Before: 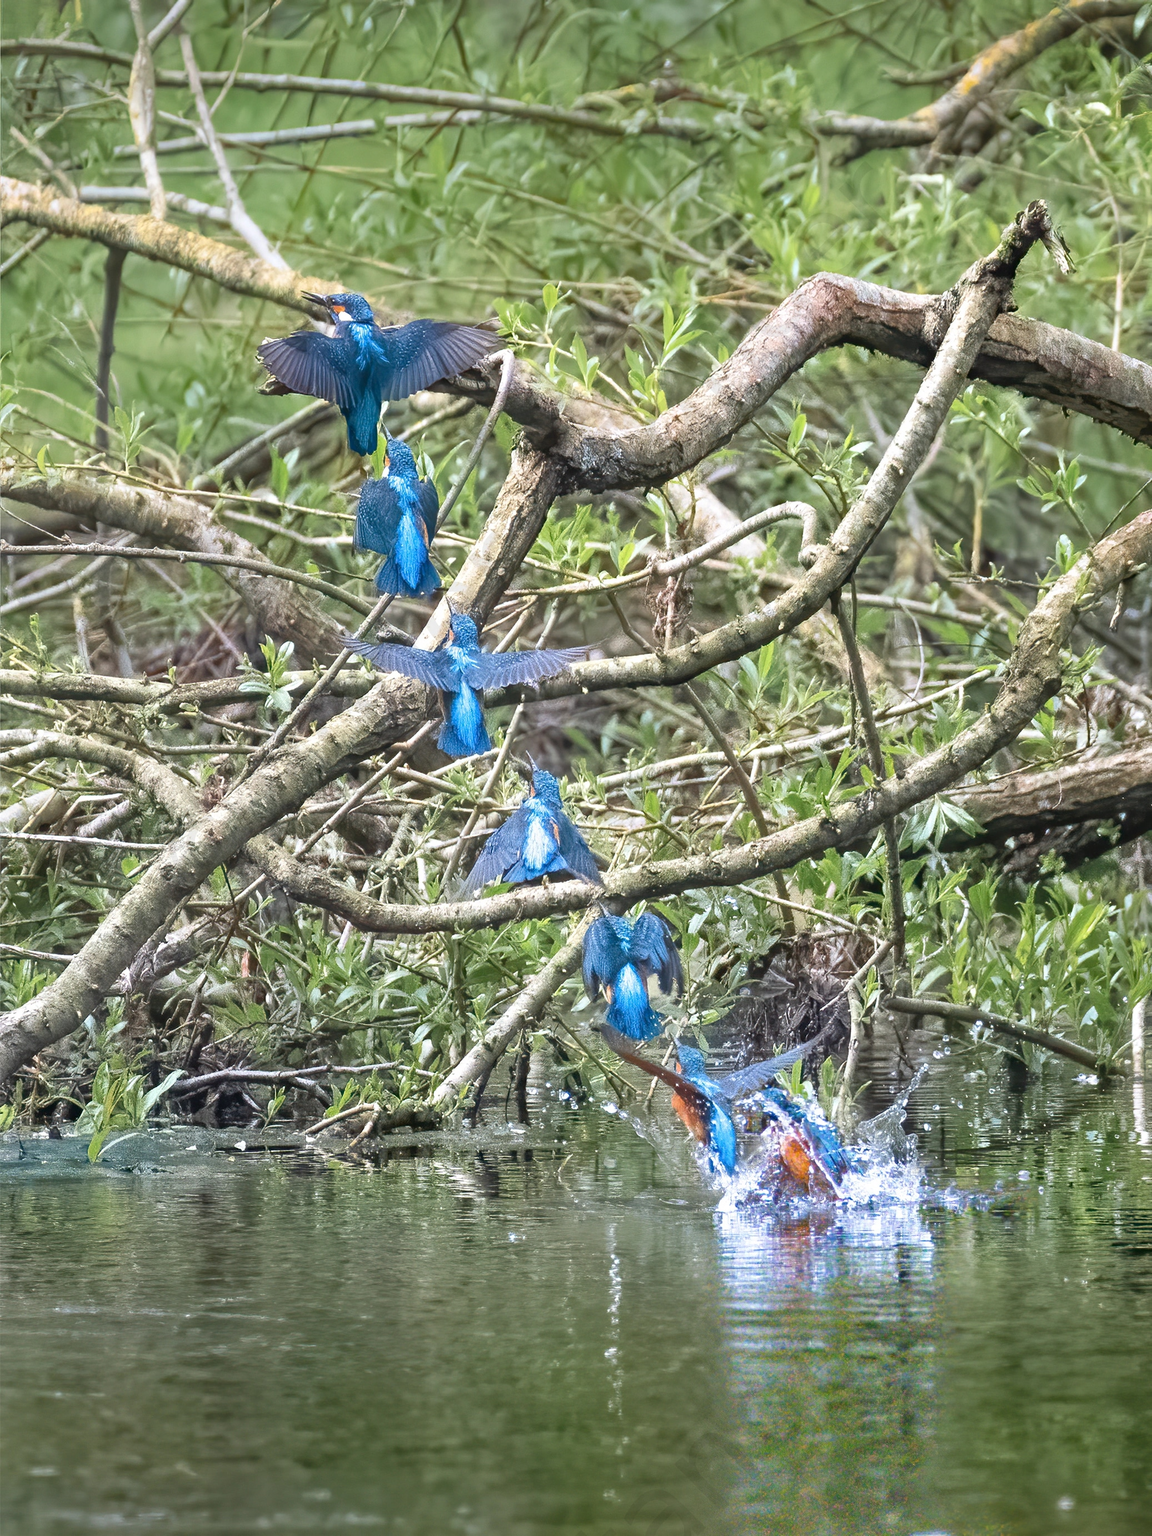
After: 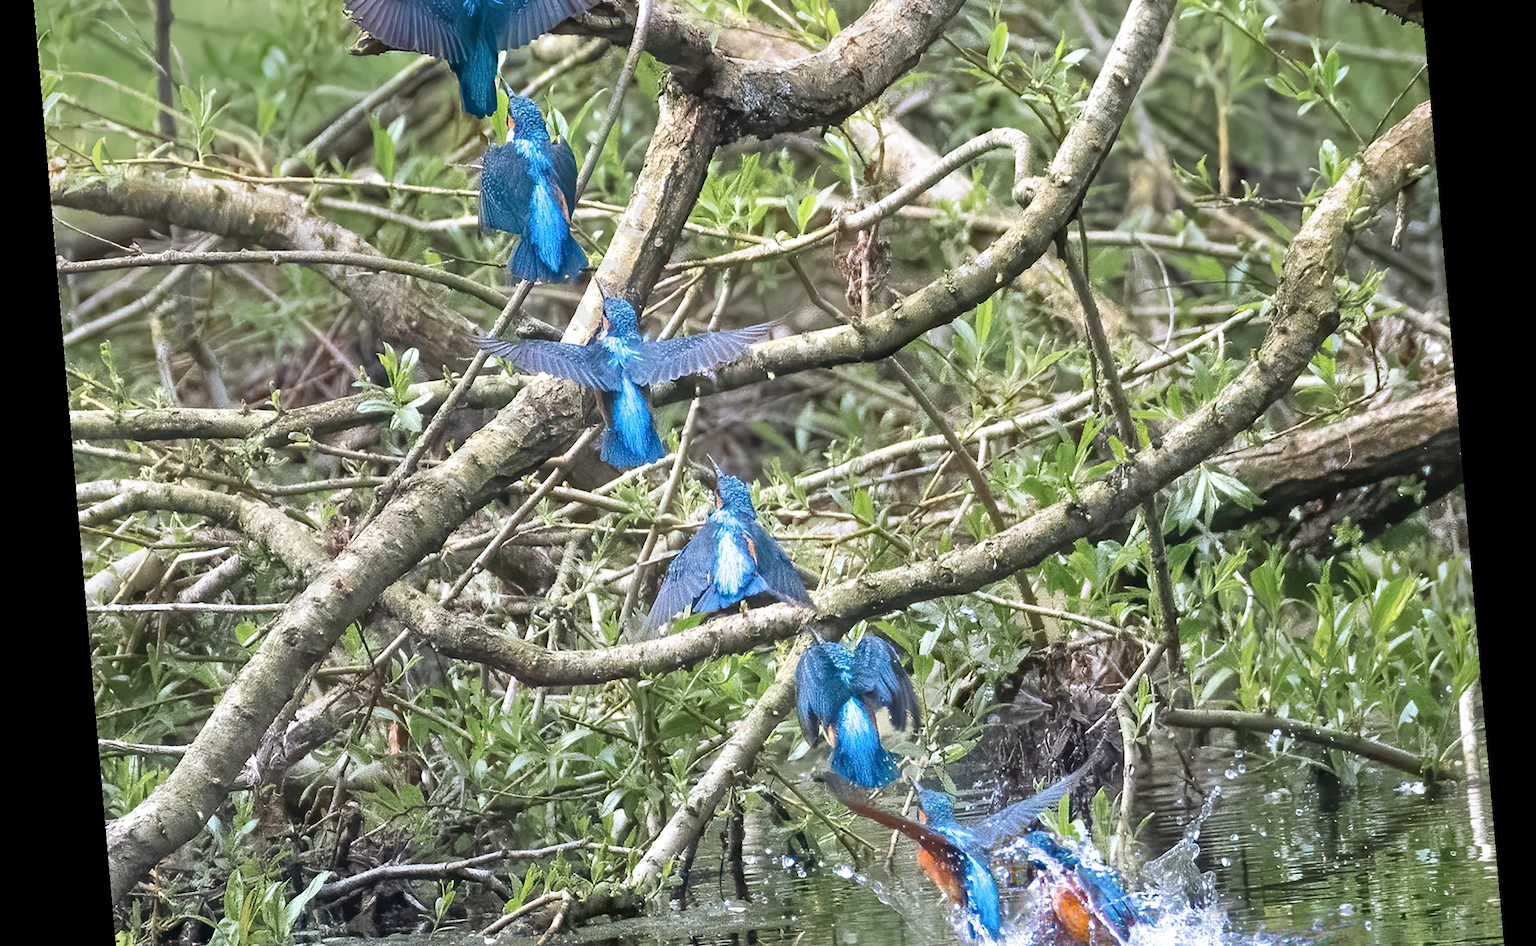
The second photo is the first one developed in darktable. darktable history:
crop and rotate: top 26.056%, bottom 25.543%
rotate and perspective: rotation -4.98°, automatic cropping off
